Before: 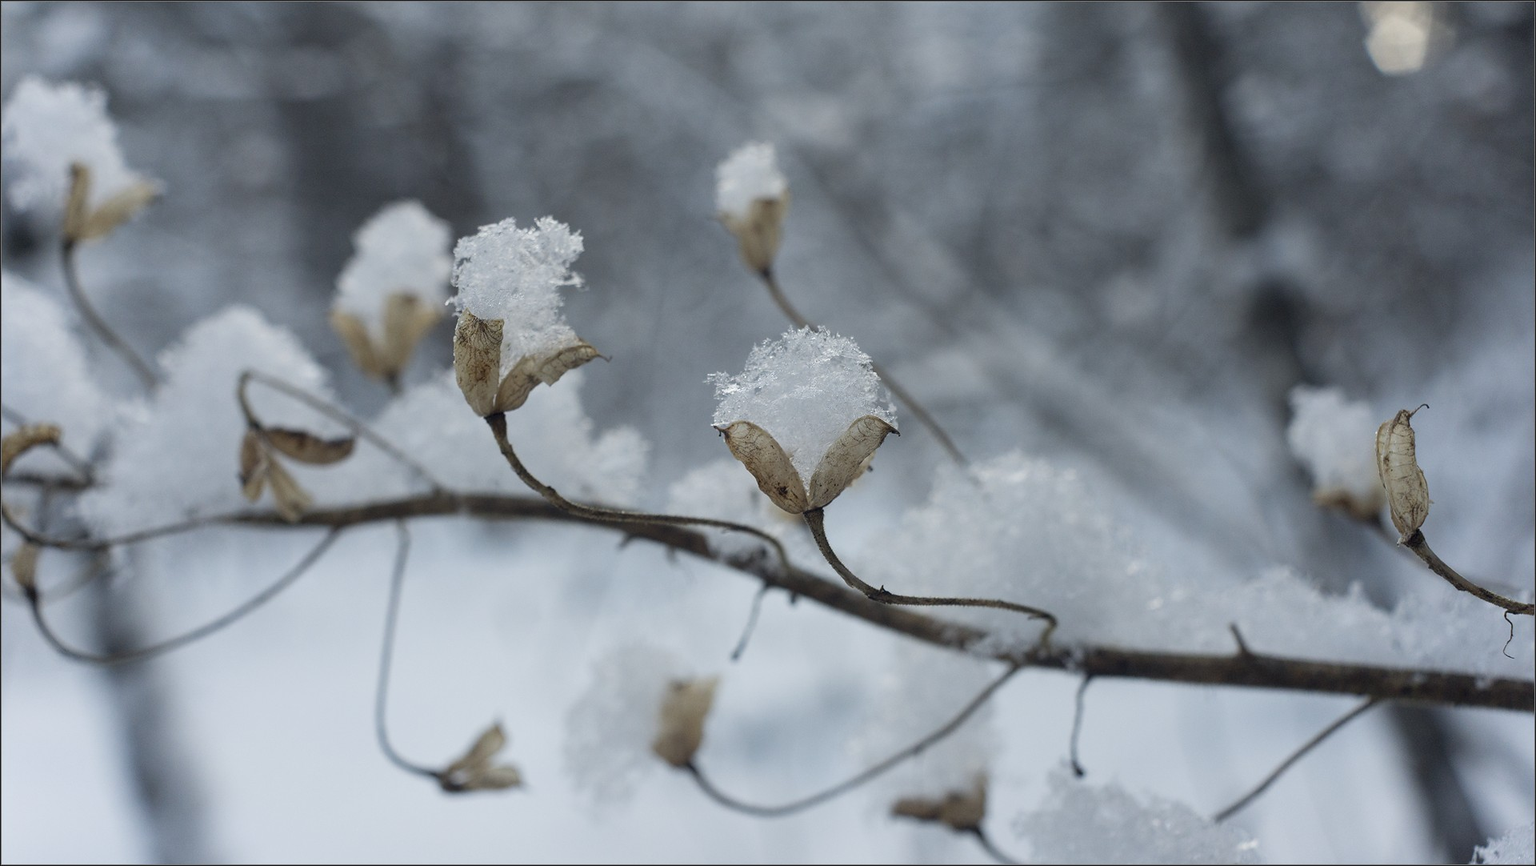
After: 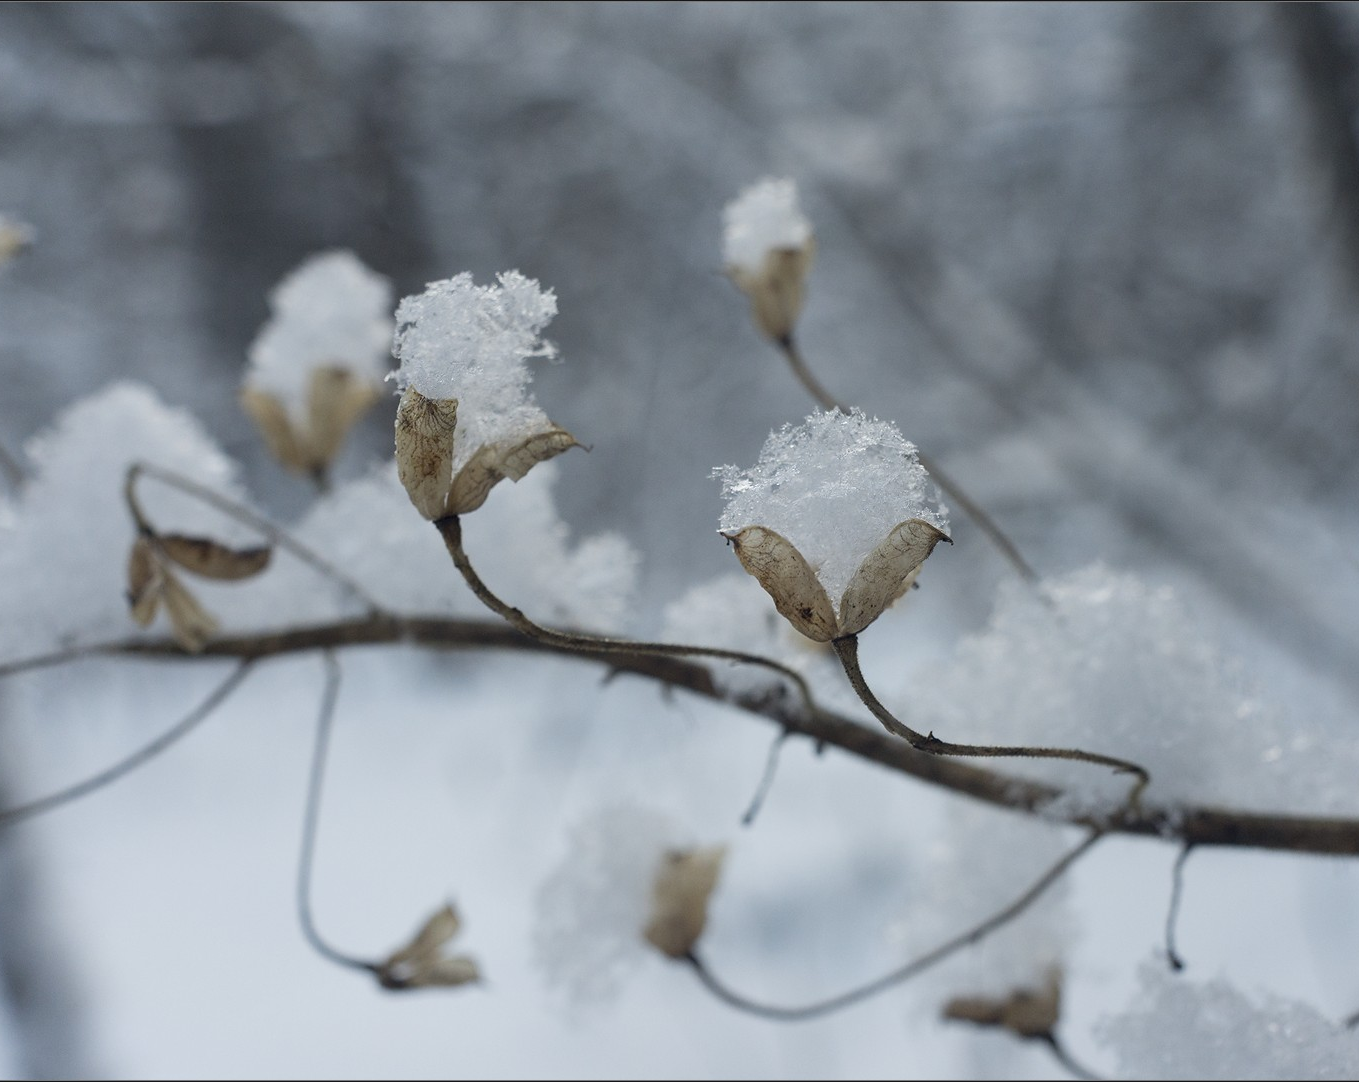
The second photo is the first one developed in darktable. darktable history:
crop and rotate: left 8.961%, right 20.233%
